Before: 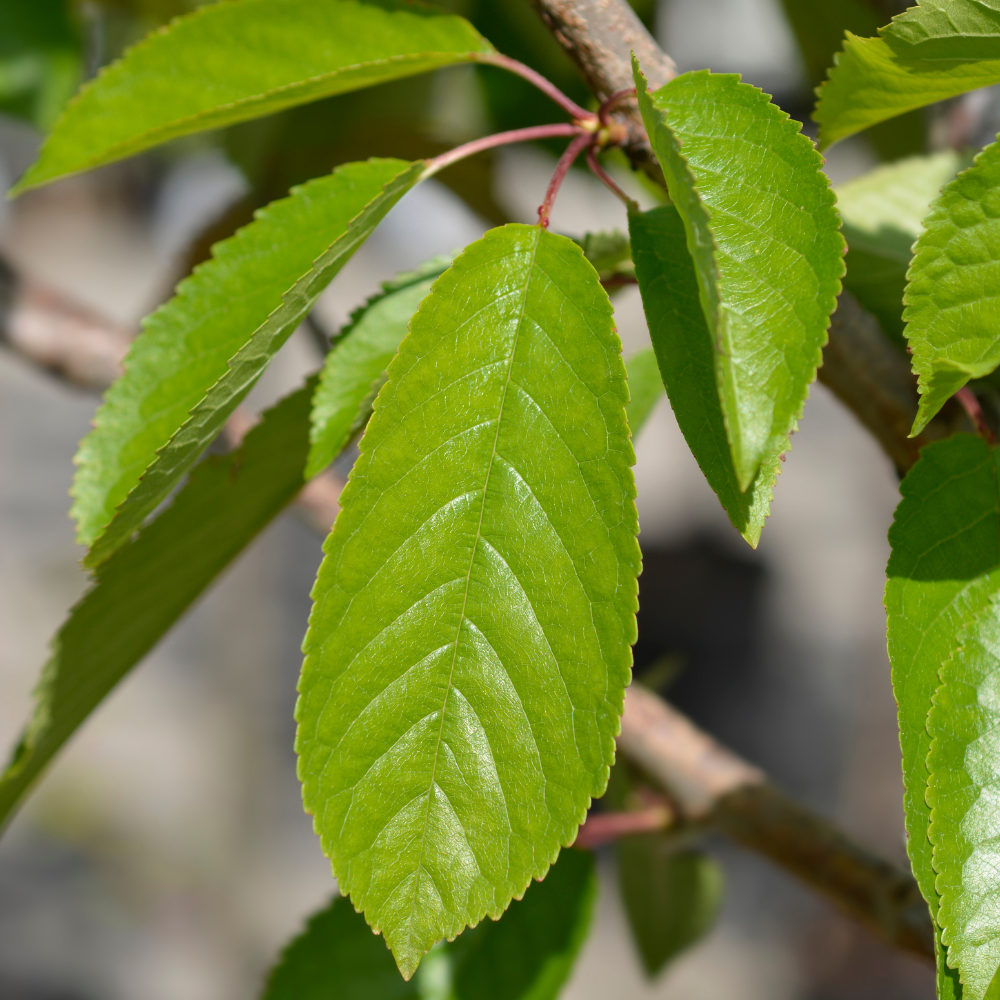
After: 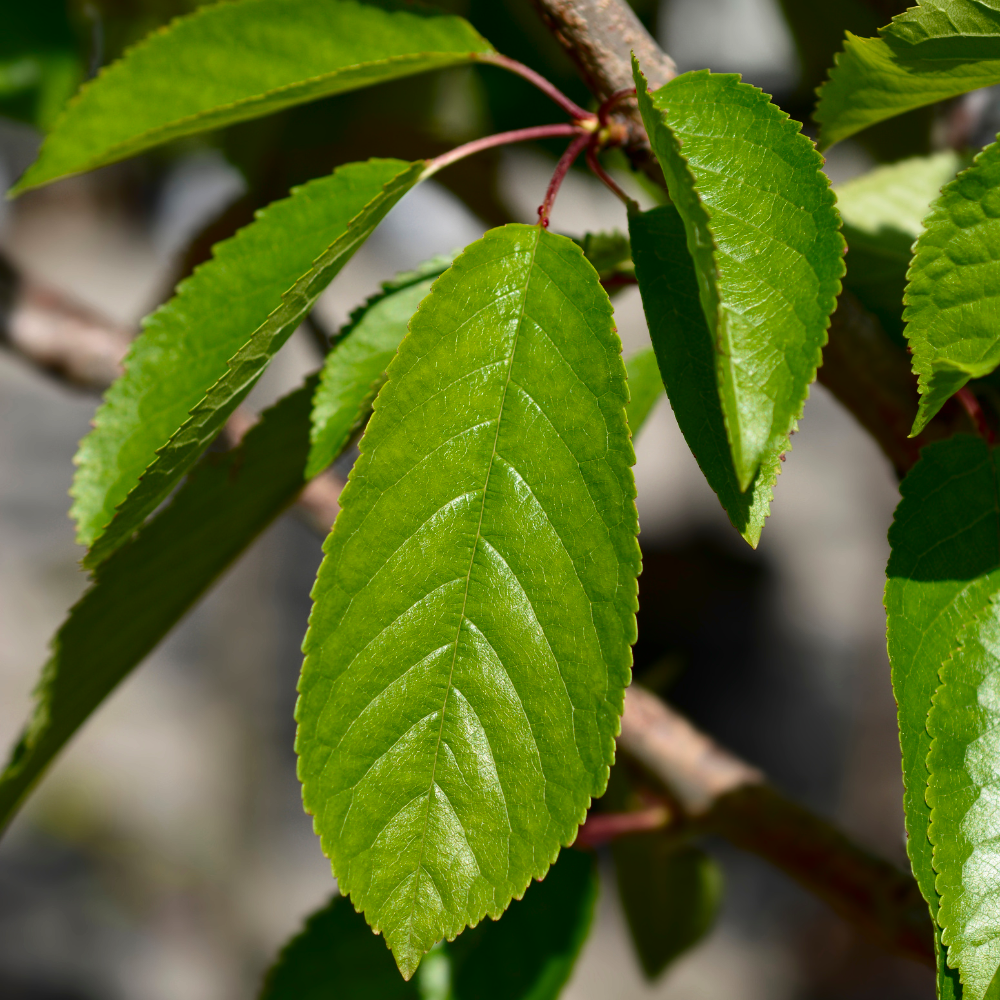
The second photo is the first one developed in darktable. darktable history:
contrast brightness saturation: contrast 0.193, brightness -0.227, saturation 0.116
